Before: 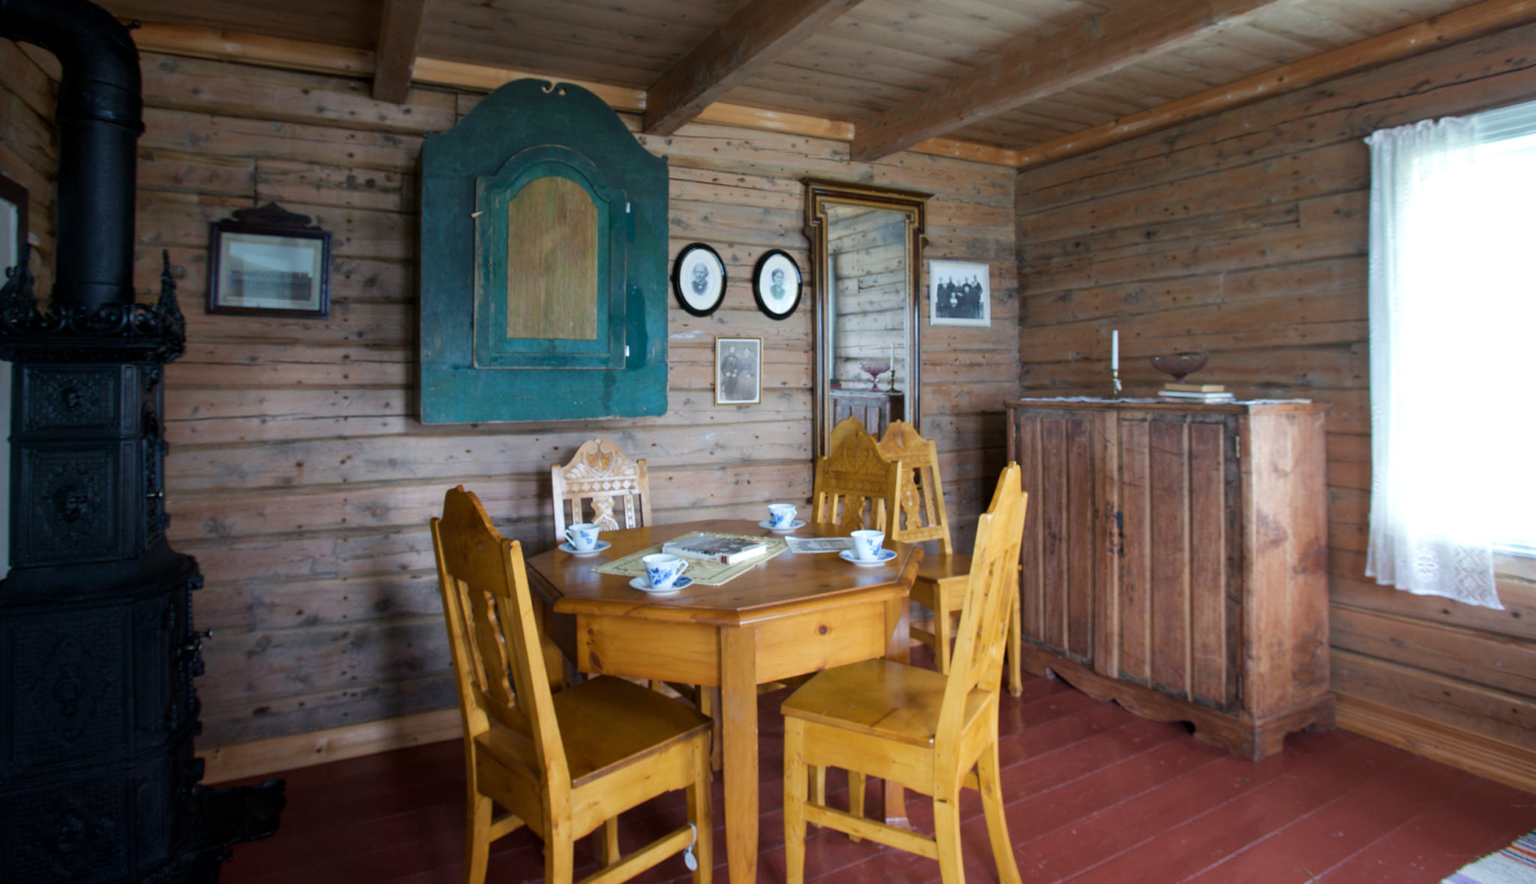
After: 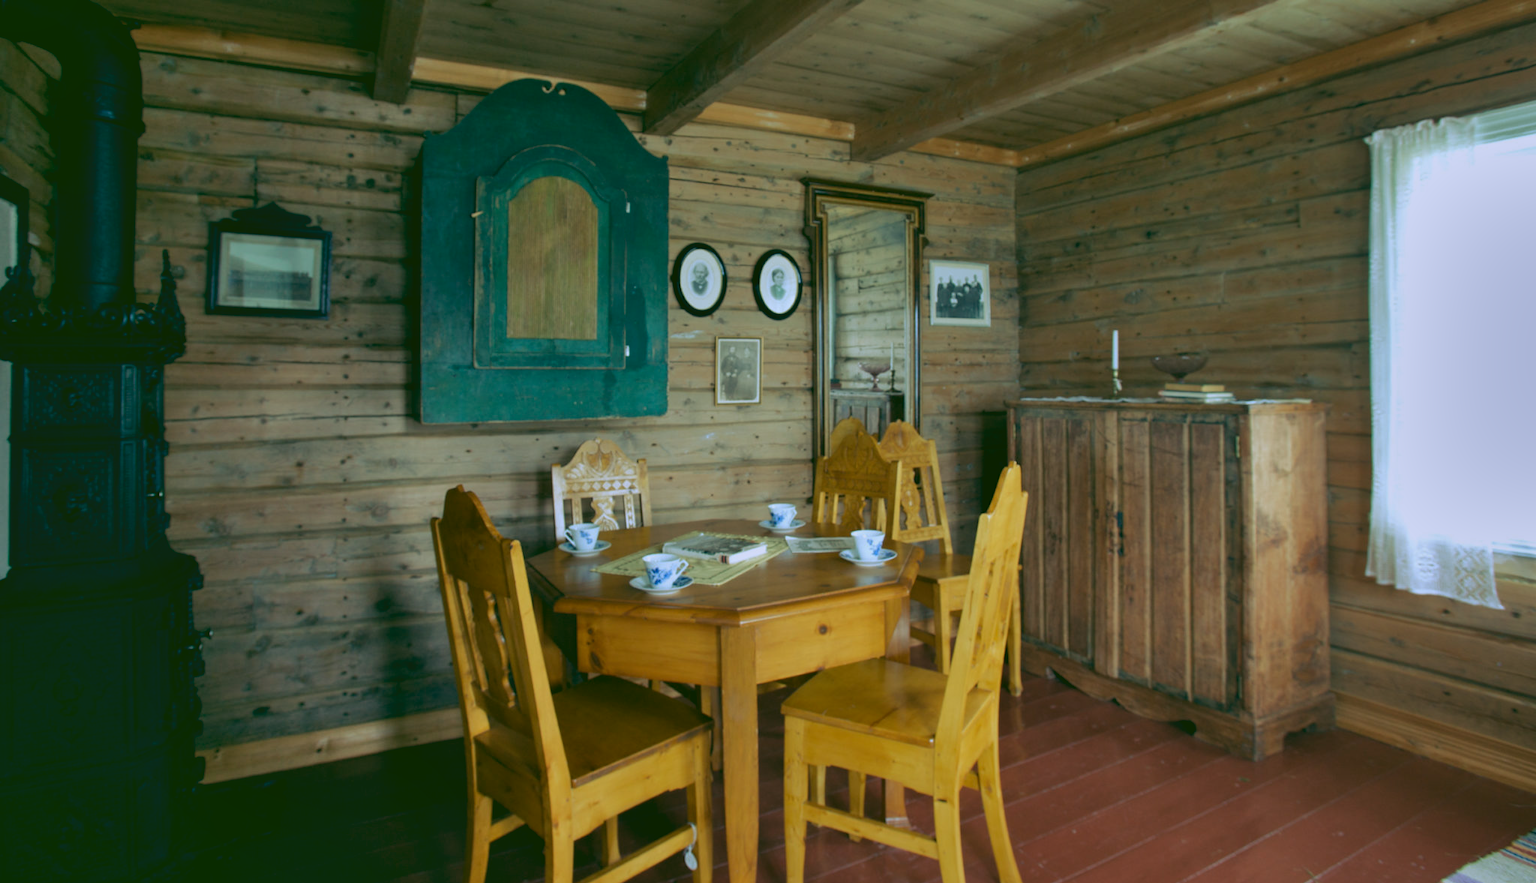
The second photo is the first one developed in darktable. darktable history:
shadows and highlights: white point adjustment -3.64, highlights -63.34, highlights color adjustment 42%, soften with gaussian
rgb curve: curves: ch0 [(0.123, 0.061) (0.995, 0.887)]; ch1 [(0.06, 0.116) (1, 0.906)]; ch2 [(0, 0) (0.824, 0.69) (1, 1)], mode RGB, independent channels, compensate middle gray true
